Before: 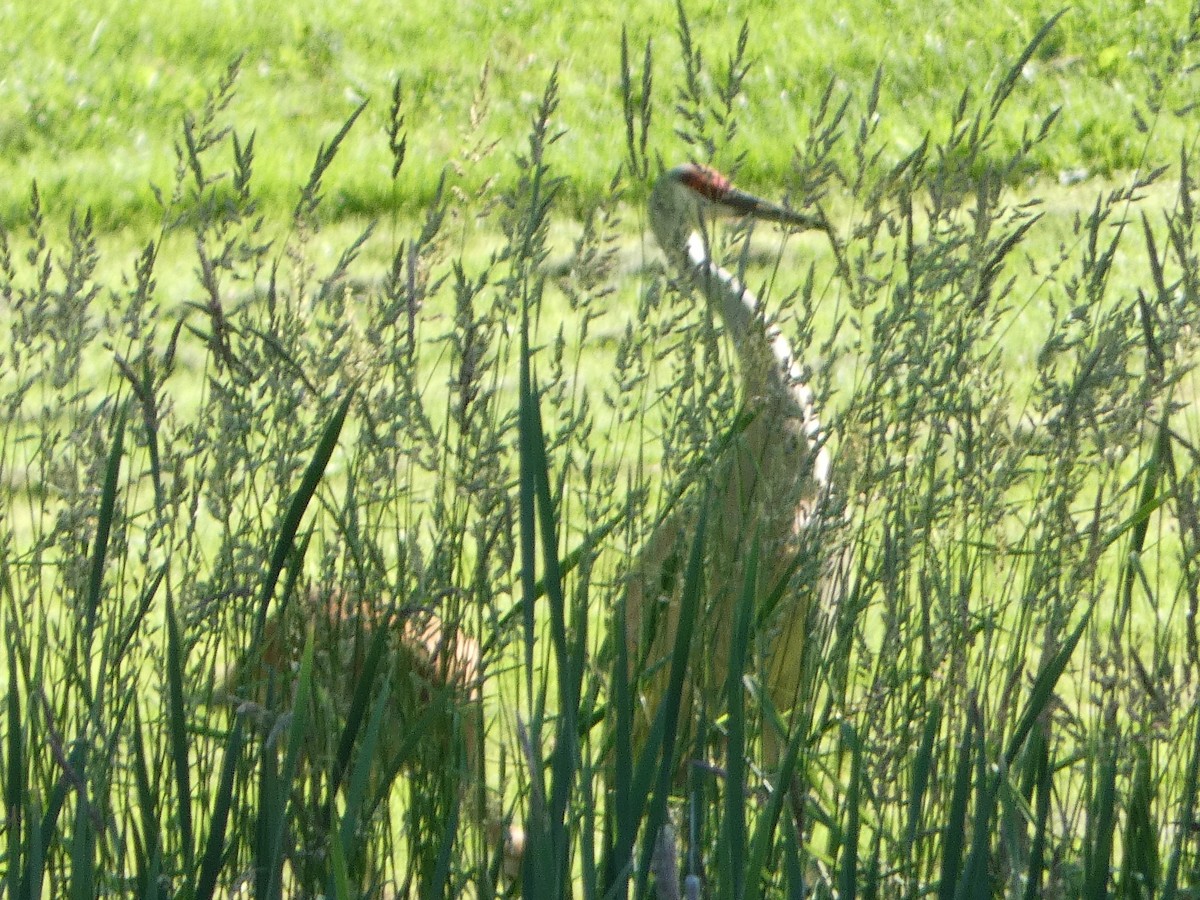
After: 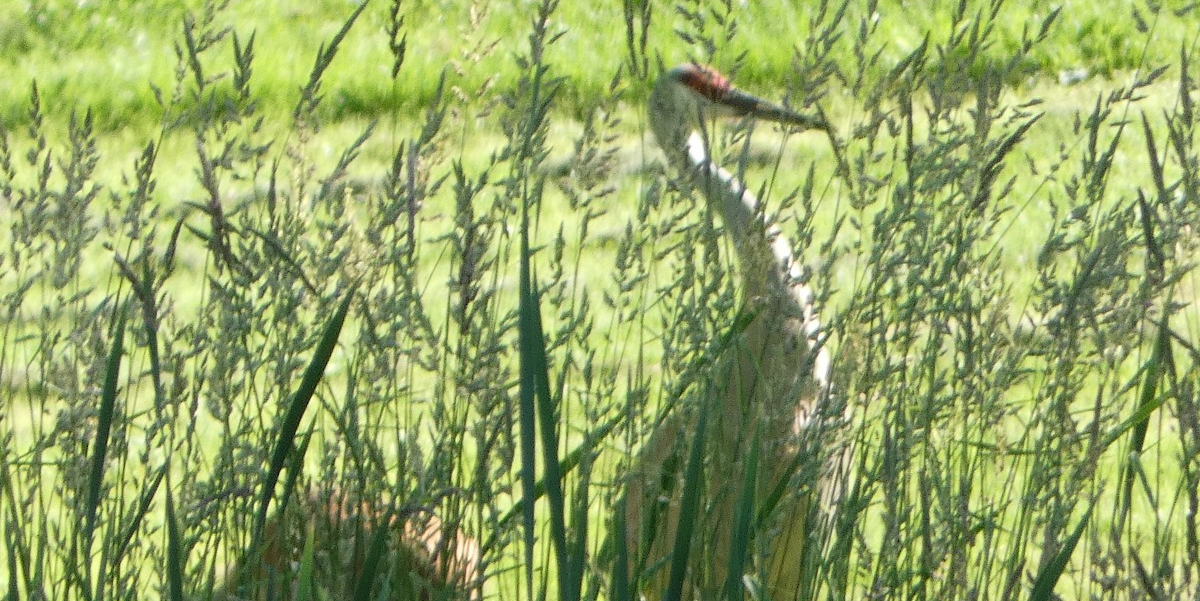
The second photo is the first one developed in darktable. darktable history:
crop: top 11.138%, bottom 21.99%
